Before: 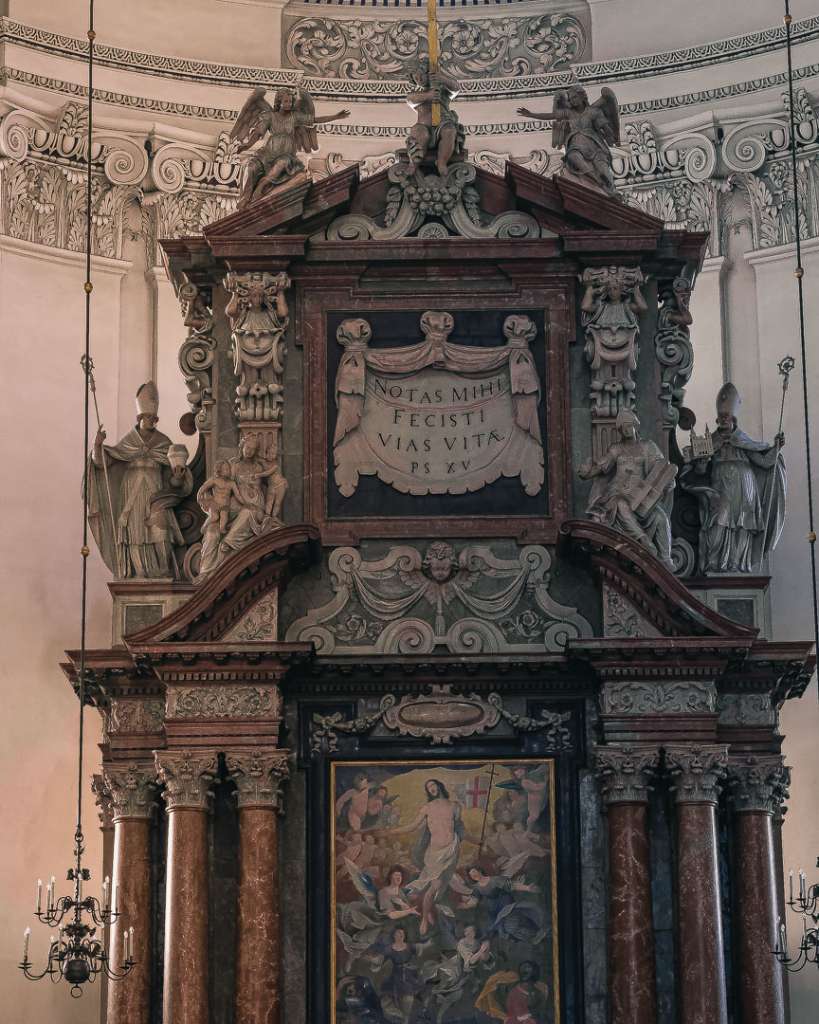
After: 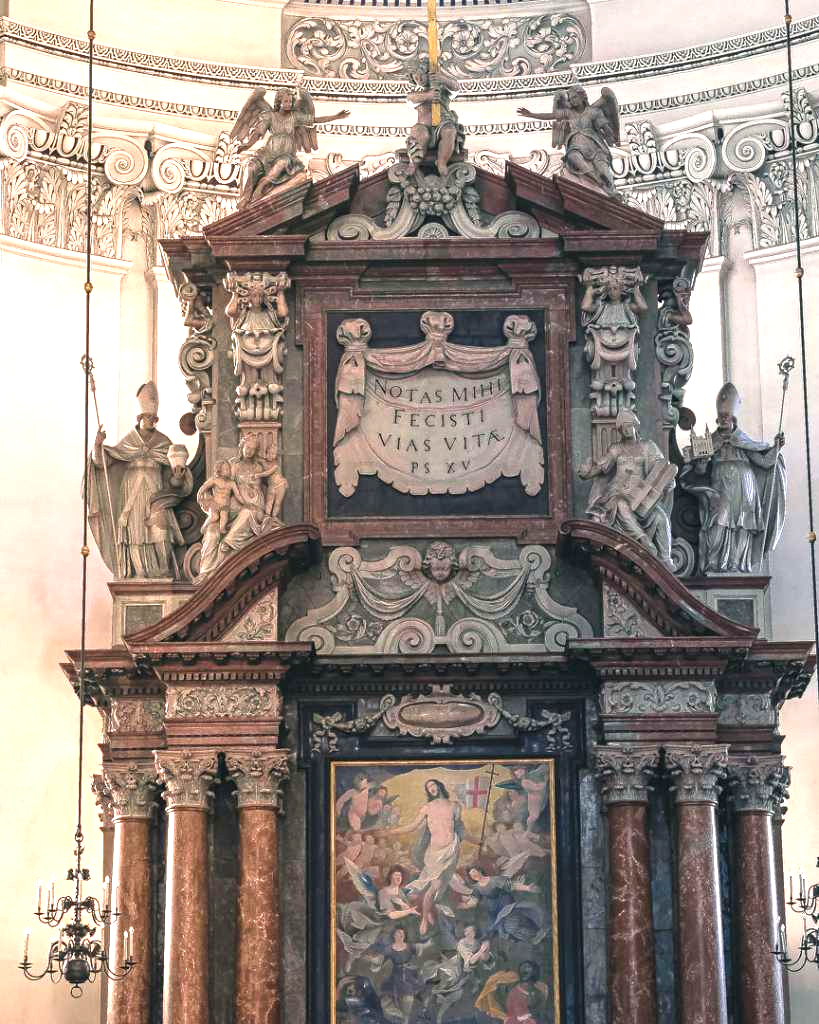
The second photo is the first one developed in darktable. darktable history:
exposure: black level correction 0, exposure 1.551 EV, compensate highlight preservation false
